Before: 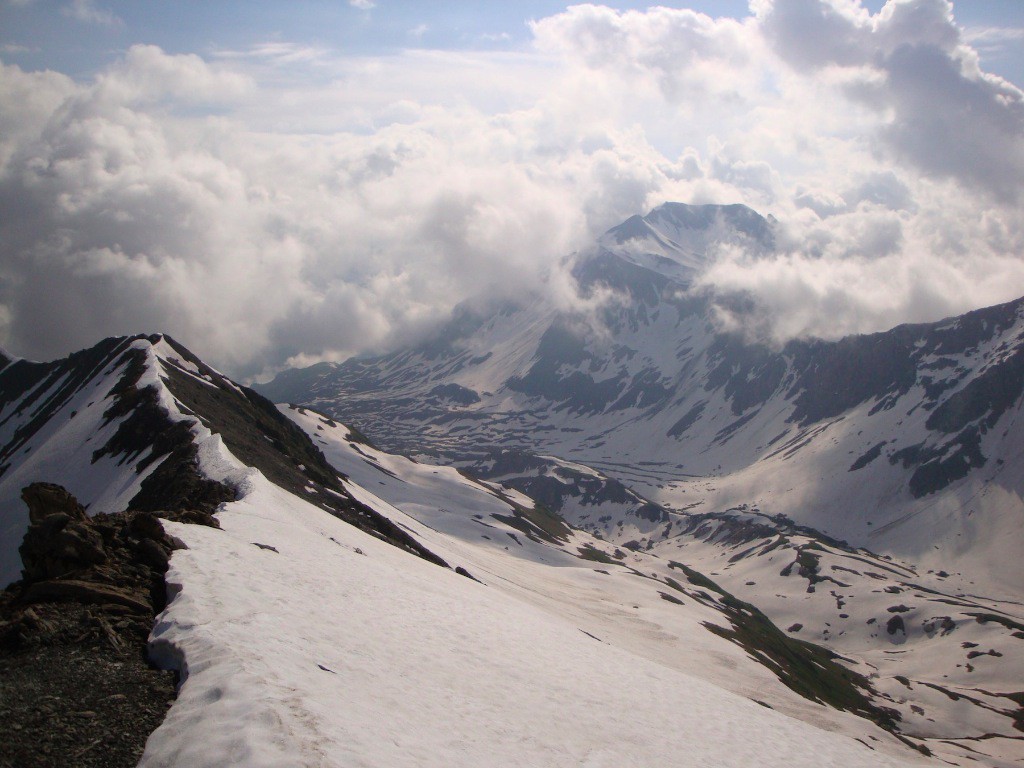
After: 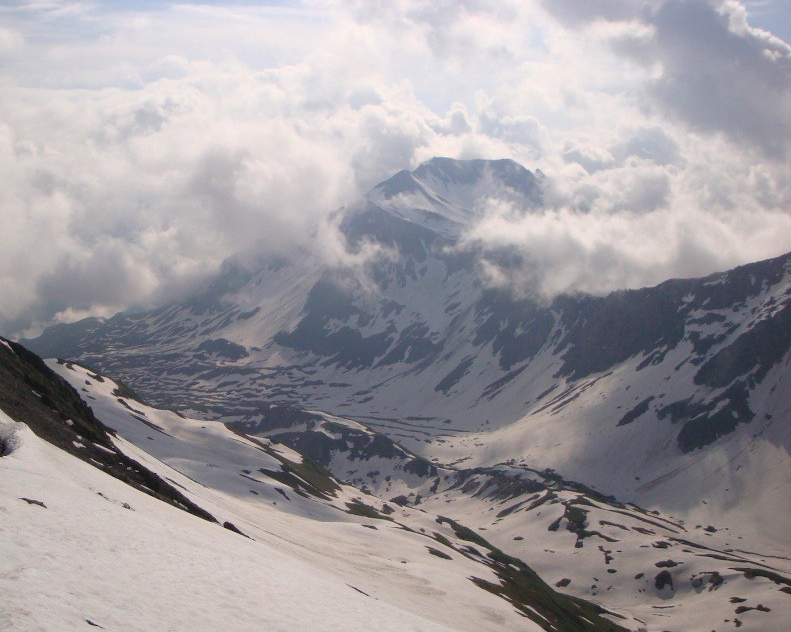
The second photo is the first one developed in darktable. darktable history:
crop: left 22.713%, top 5.874%, bottom 11.824%
